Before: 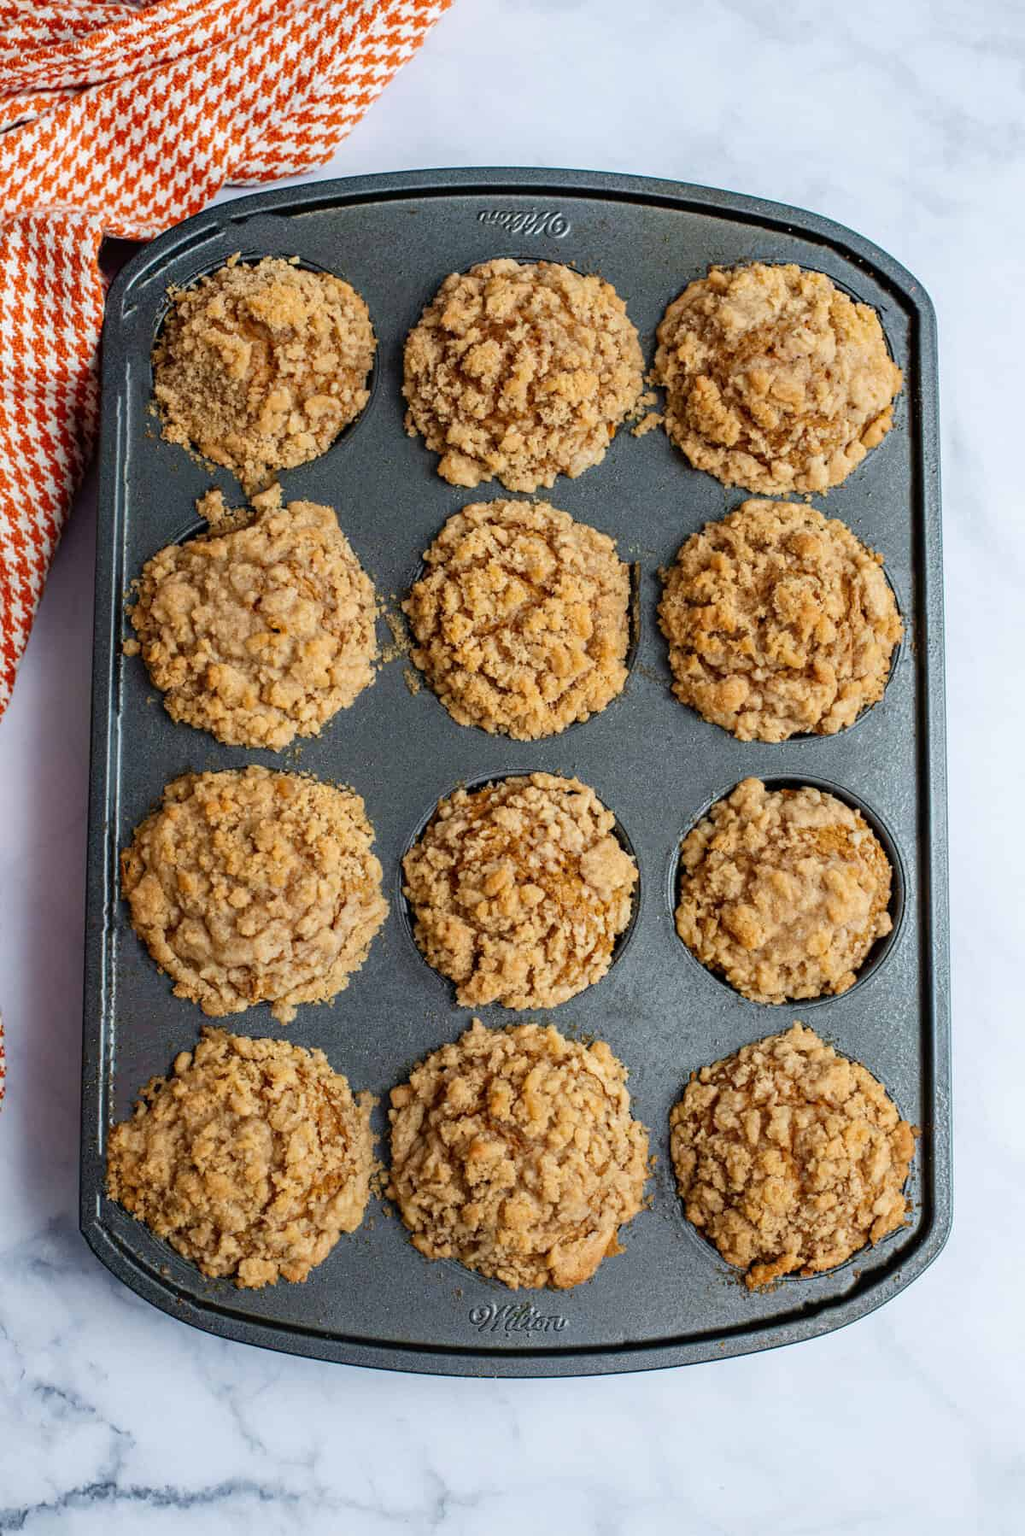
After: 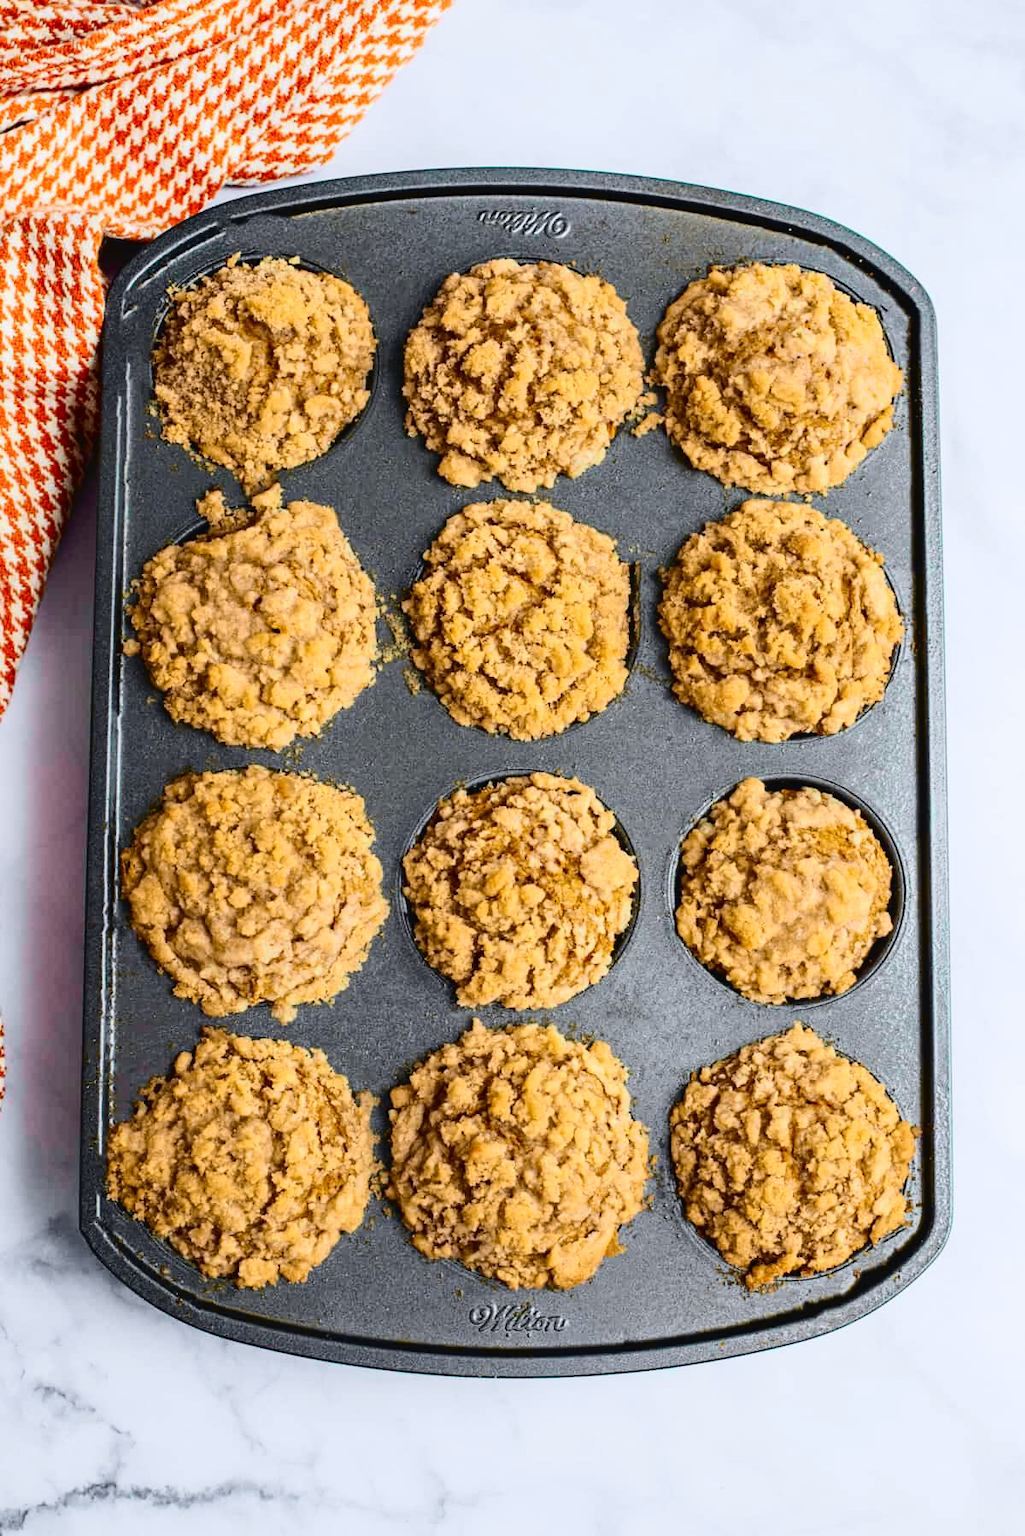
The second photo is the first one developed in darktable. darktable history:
tone curve: curves: ch0 [(0, 0.023) (0.103, 0.087) (0.277, 0.28) (0.46, 0.554) (0.569, 0.68) (0.735, 0.843) (0.994, 0.984)]; ch1 [(0, 0) (0.323, 0.284) (0.446, 0.419) (0.488, 0.497) (0.512, 0.503) (0.535, 0.556) (0.58, 0.575) (0.698, 0.732) (1, 1)]; ch2 [(0, 0) (0.369, 0.388) (0.421, 0.449) (0.478, 0.477) (0.502, 0.501) (0.526, 0.567) (0.573, 0.601) (0.656, 0.713) (1, 1)], color space Lab, independent channels, preserve colors none
